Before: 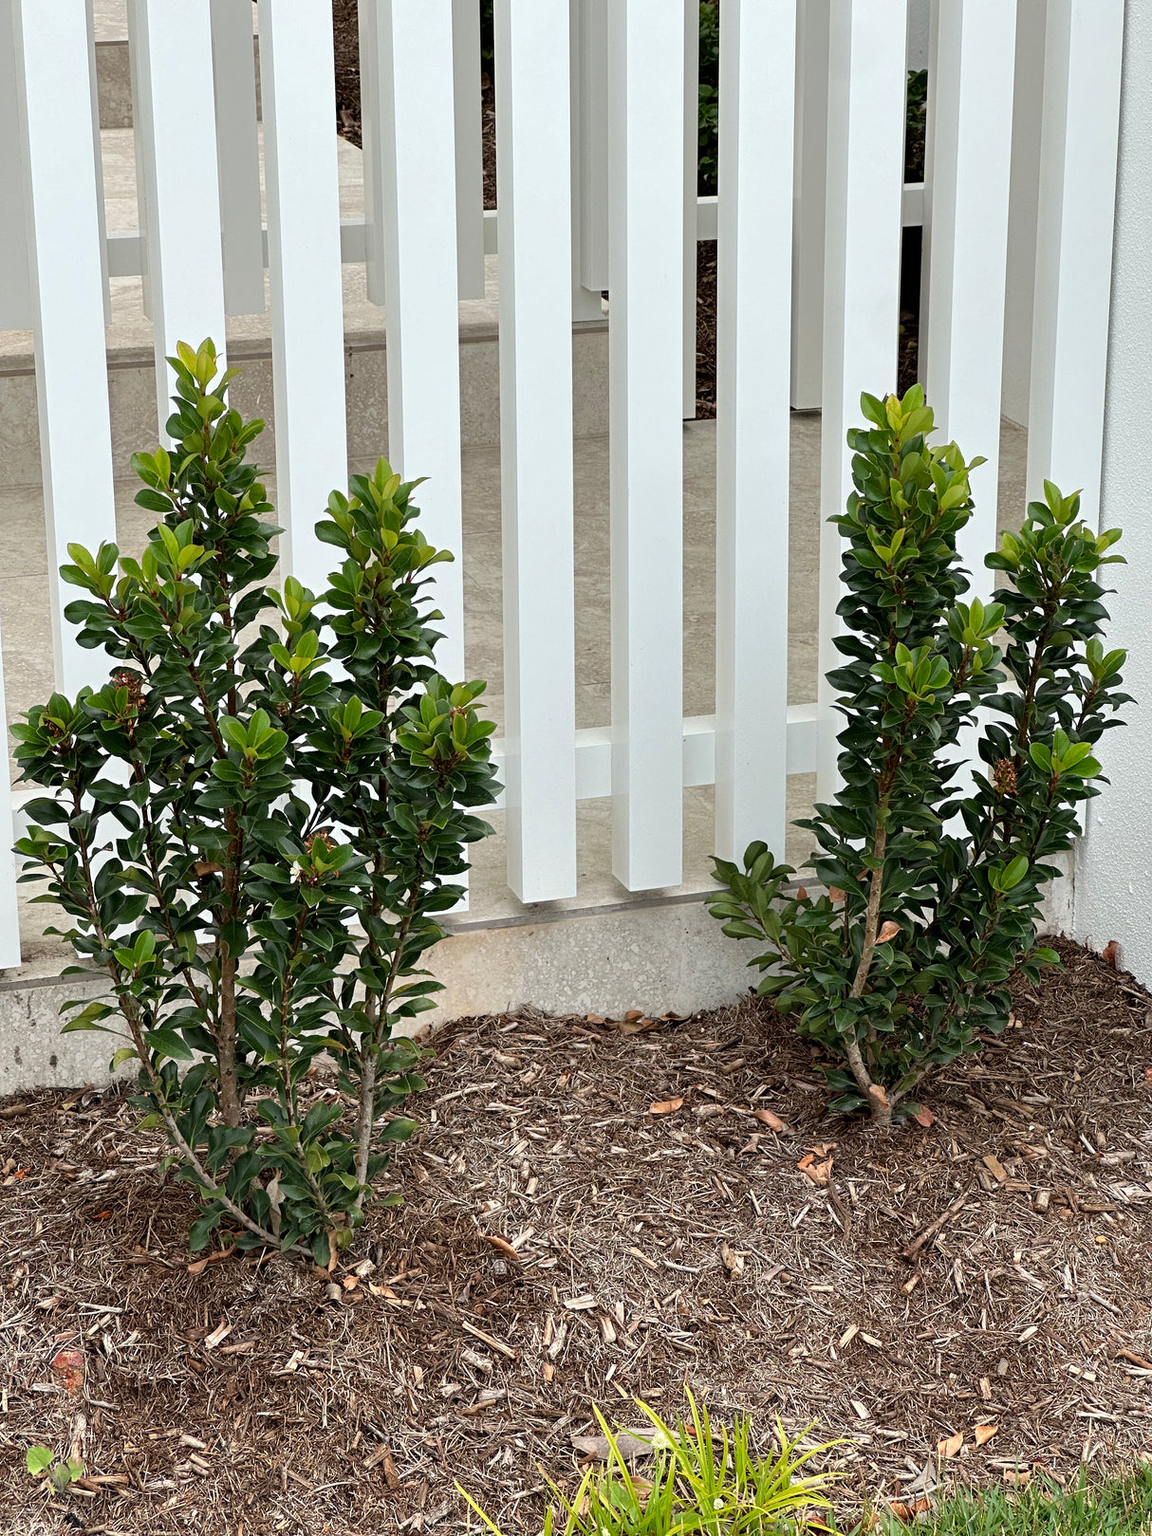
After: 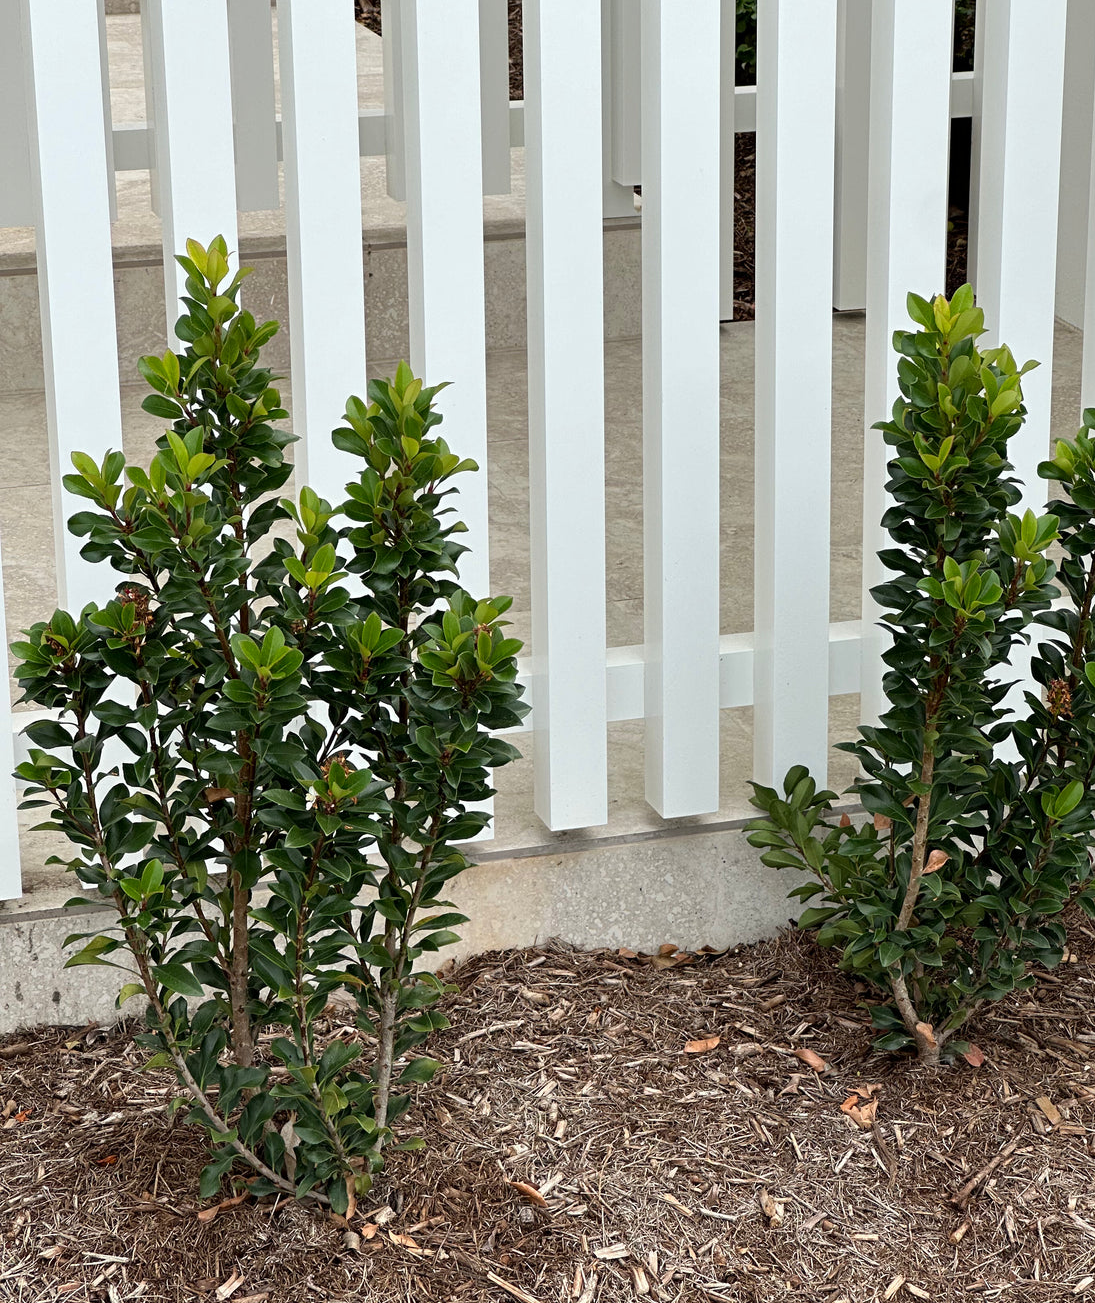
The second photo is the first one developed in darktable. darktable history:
crop: top 7.513%, right 9.72%, bottom 11.967%
